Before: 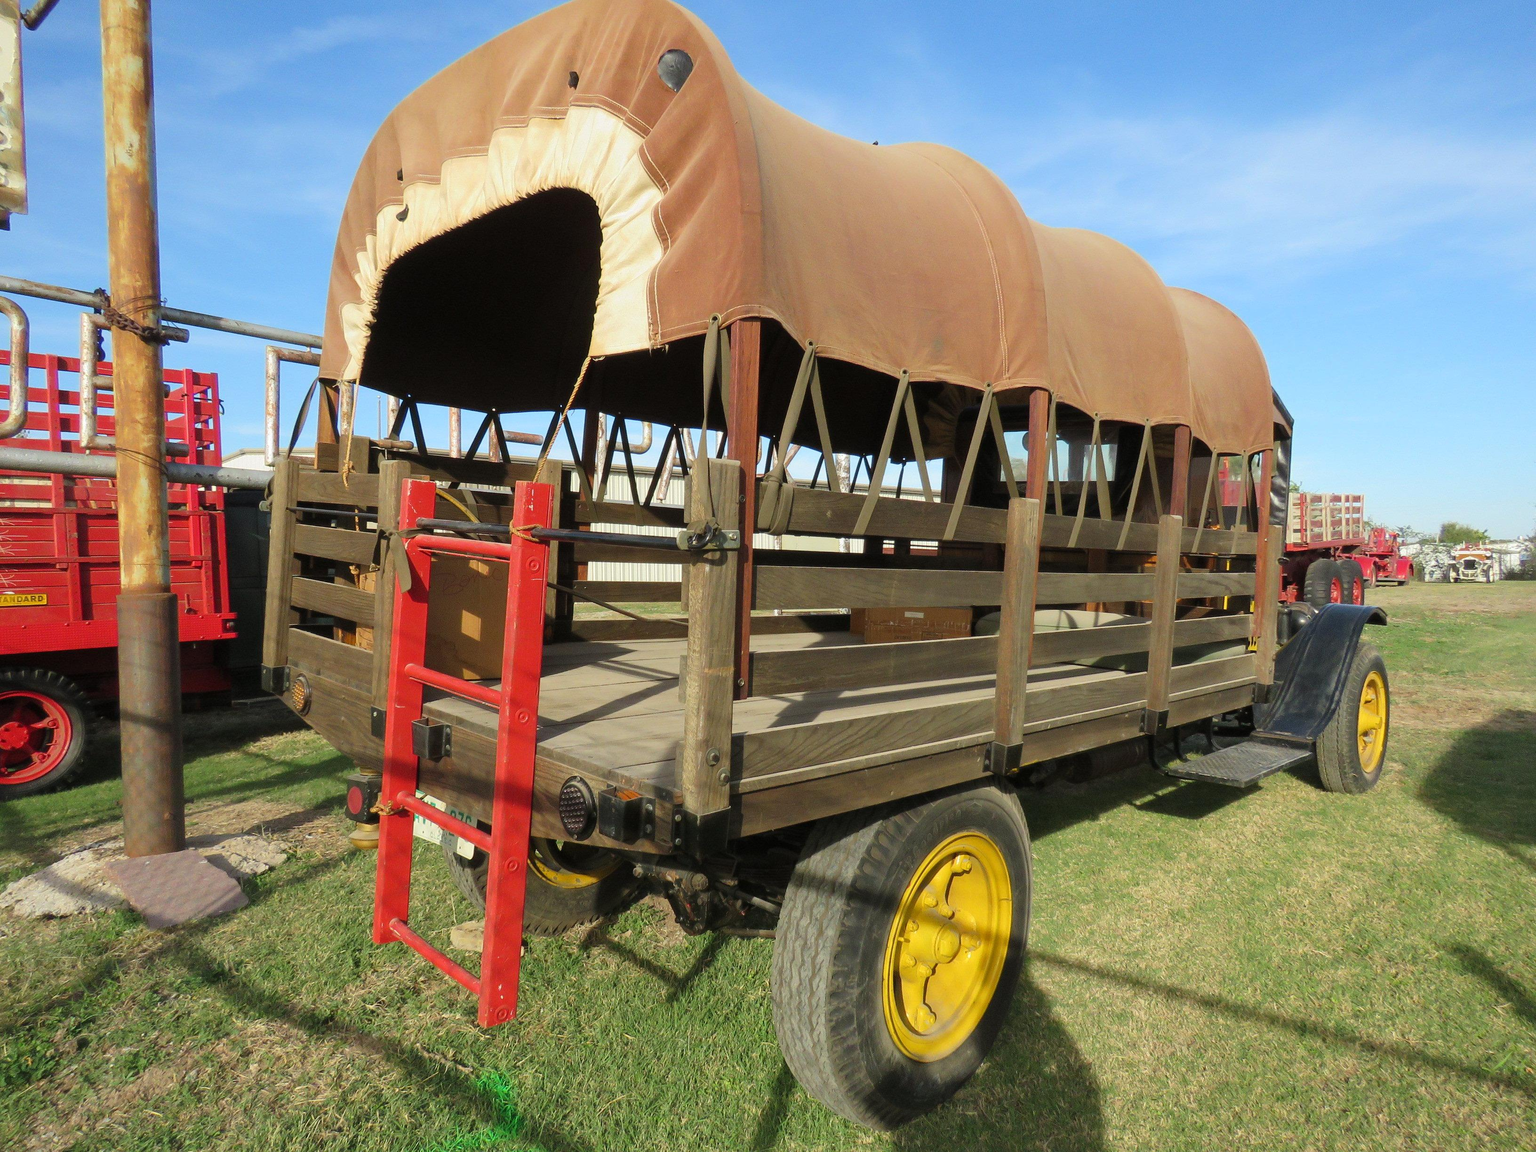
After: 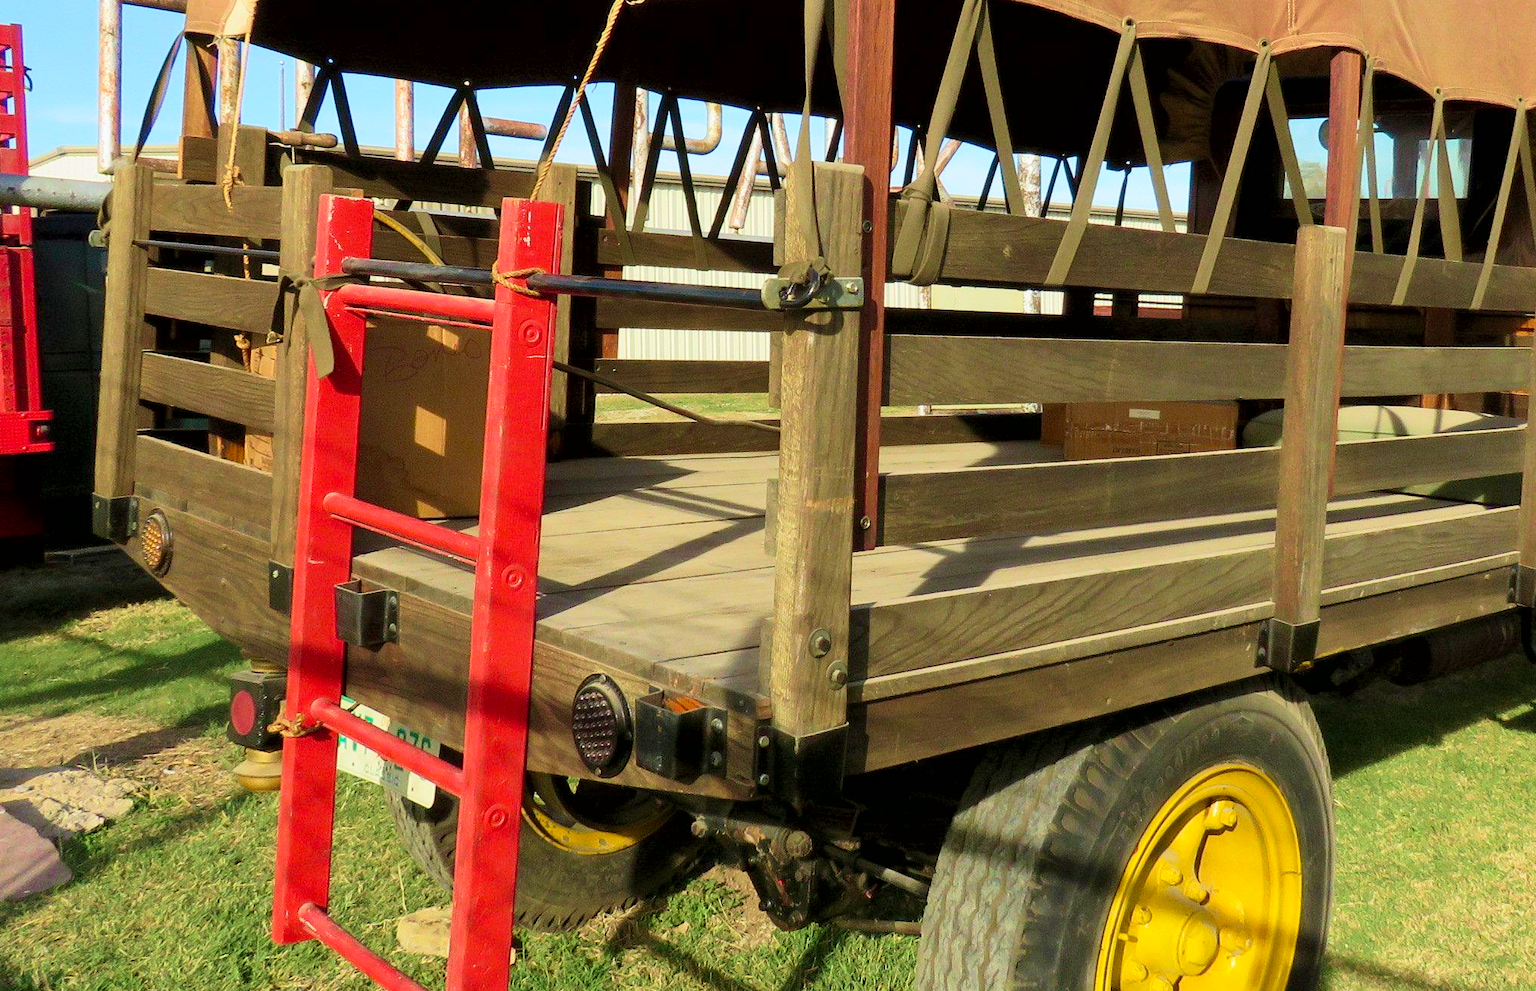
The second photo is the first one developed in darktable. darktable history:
shadows and highlights: shadows 11.52, white point adjustment 1.13, highlights -2.25, soften with gaussian
exposure: black level correction 0.006, exposure -0.227 EV, compensate exposure bias true, compensate highlight preservation false
contrast brightness saturation: contrast 0.199, brightness 0.166, saturation 0.217
crop: left 13.323%, top 31.095%, right 24.614%, bottom 15.511%
tone equalizer: on, module defaults
velvia: strength 44.8%
